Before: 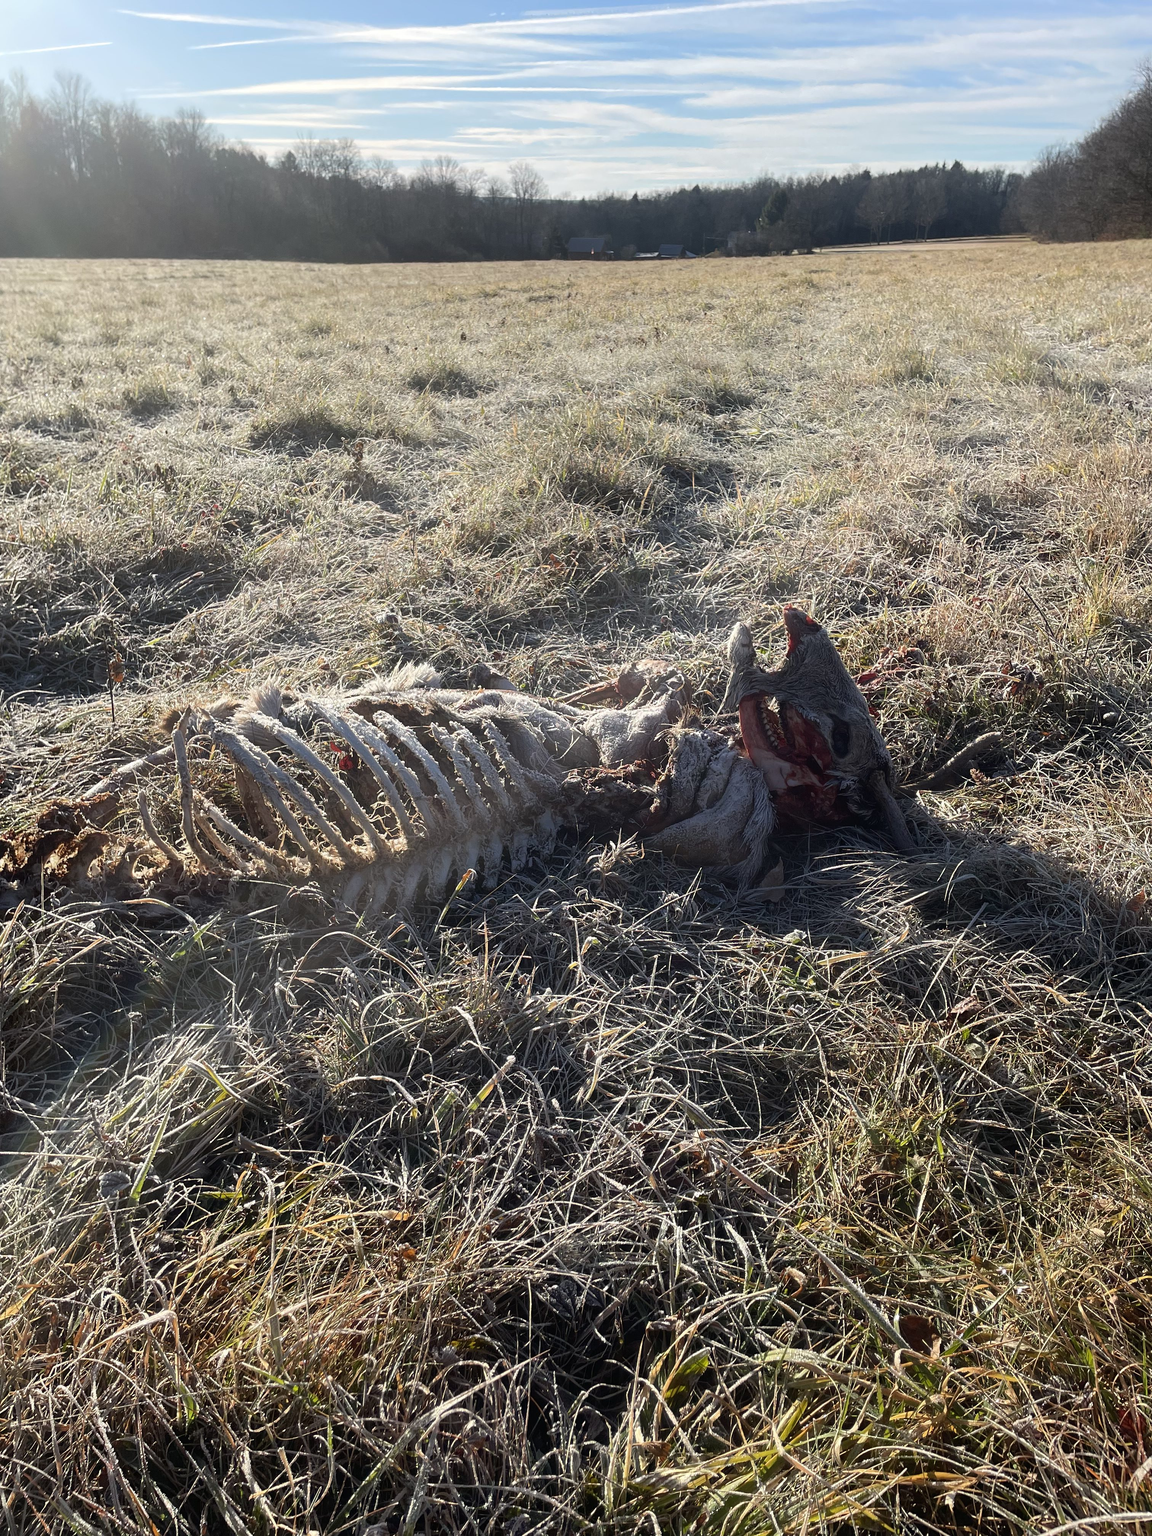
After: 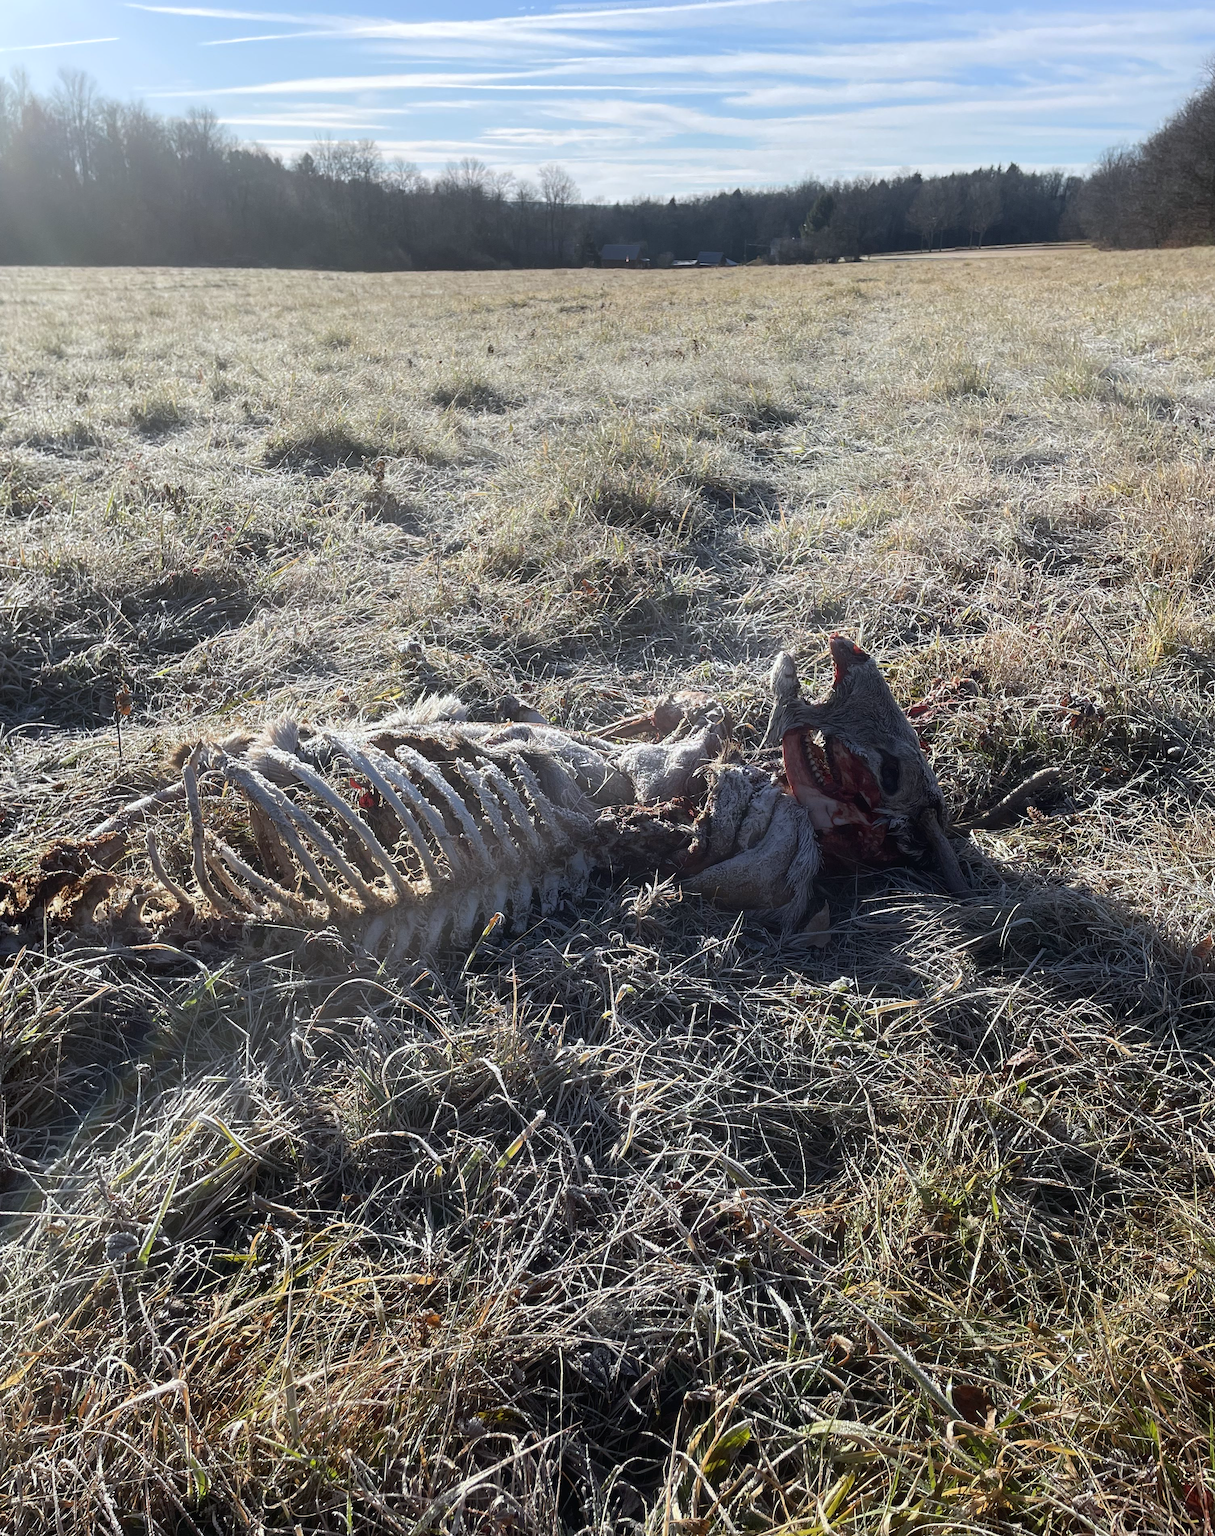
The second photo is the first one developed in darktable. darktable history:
white balance: red 0.974, blue 1.044
crop: top 0.448%, right 0.264%, bottom 5.045%
